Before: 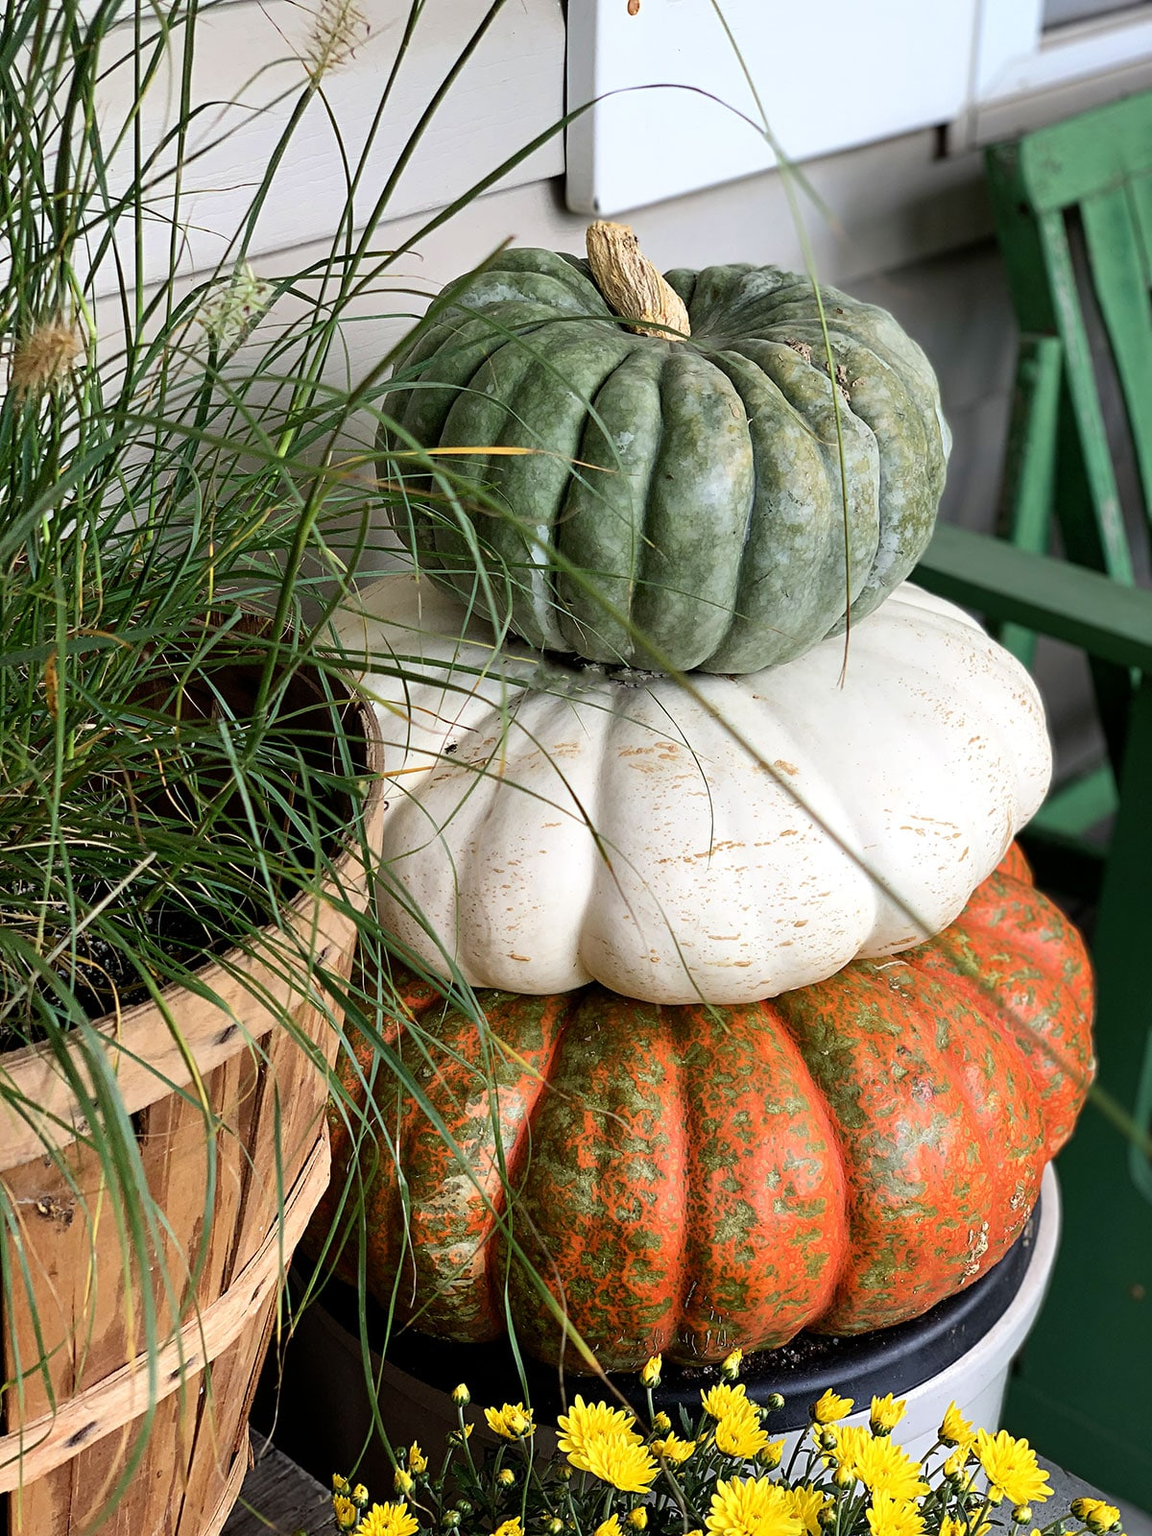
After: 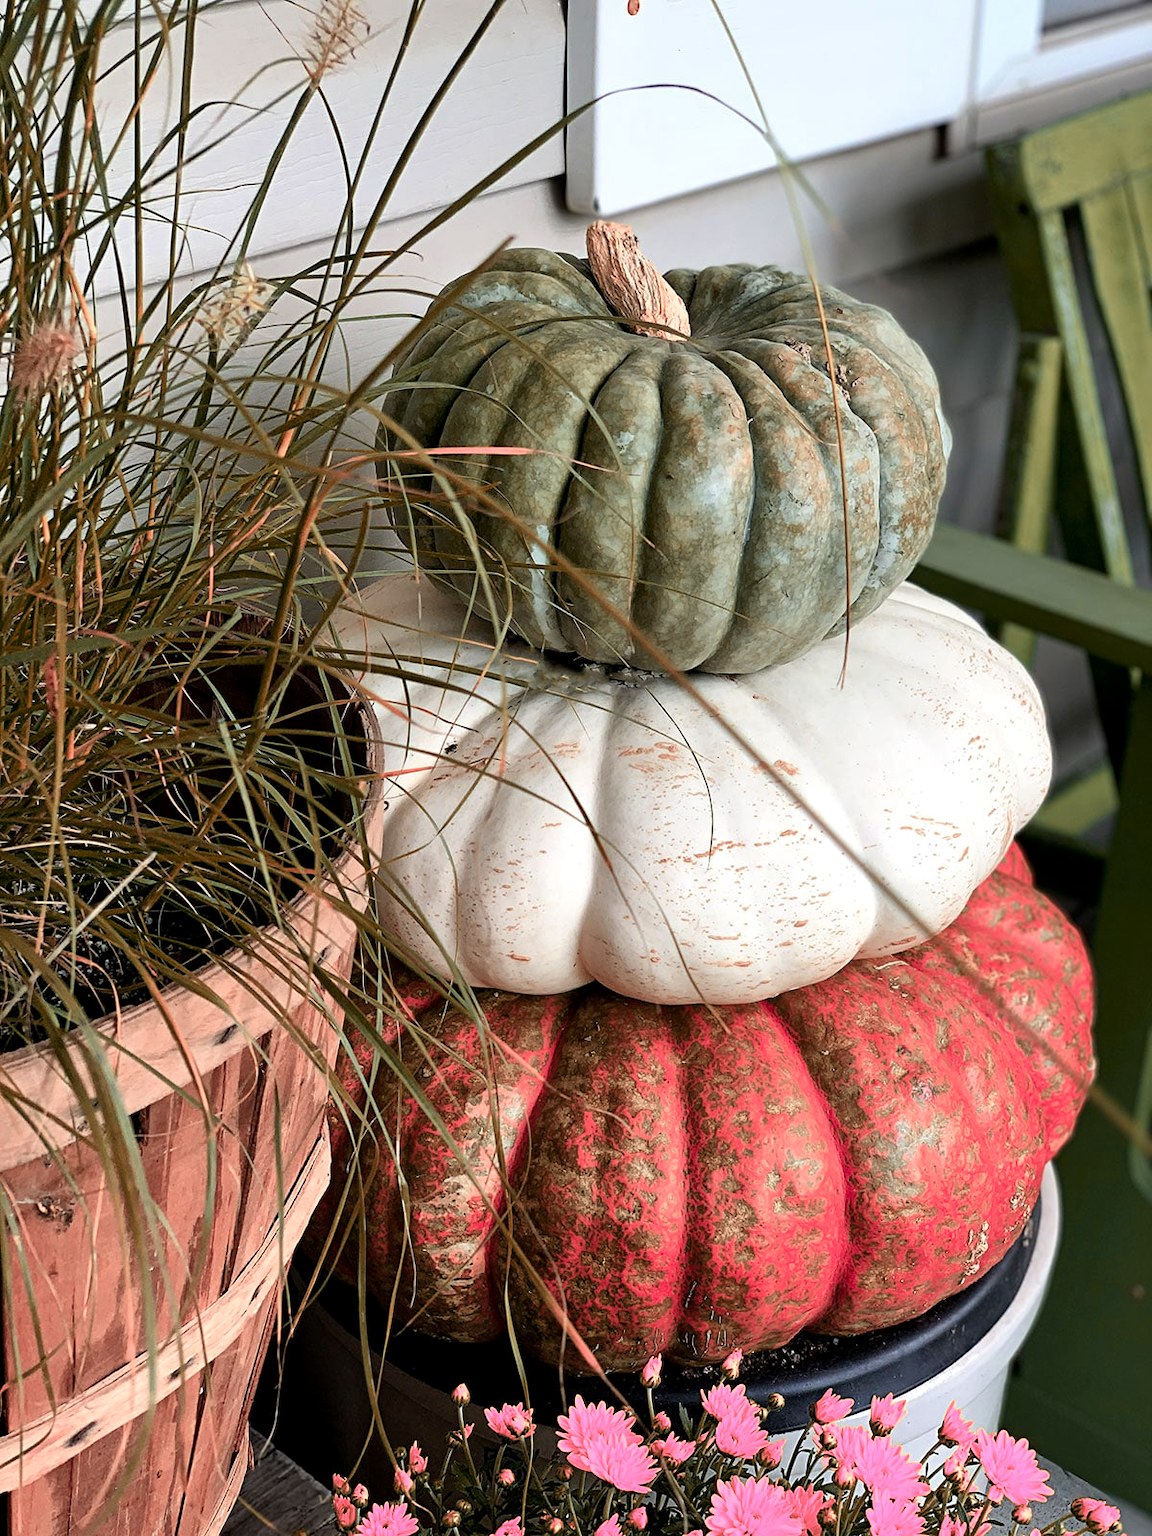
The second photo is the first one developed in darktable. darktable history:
color zones: curves: ch2 [(0, 0.488) (0.143, 0.417) (0.286, 0.212) (0.429, 0.179) (0.571, 0.154) (0.714, 0.415) (0.857, 0.495) (1, 0.488)]
local contrast: mode bilateral grid, contrast 20, coarseness 50, detail 120%, midtone range 0.2
